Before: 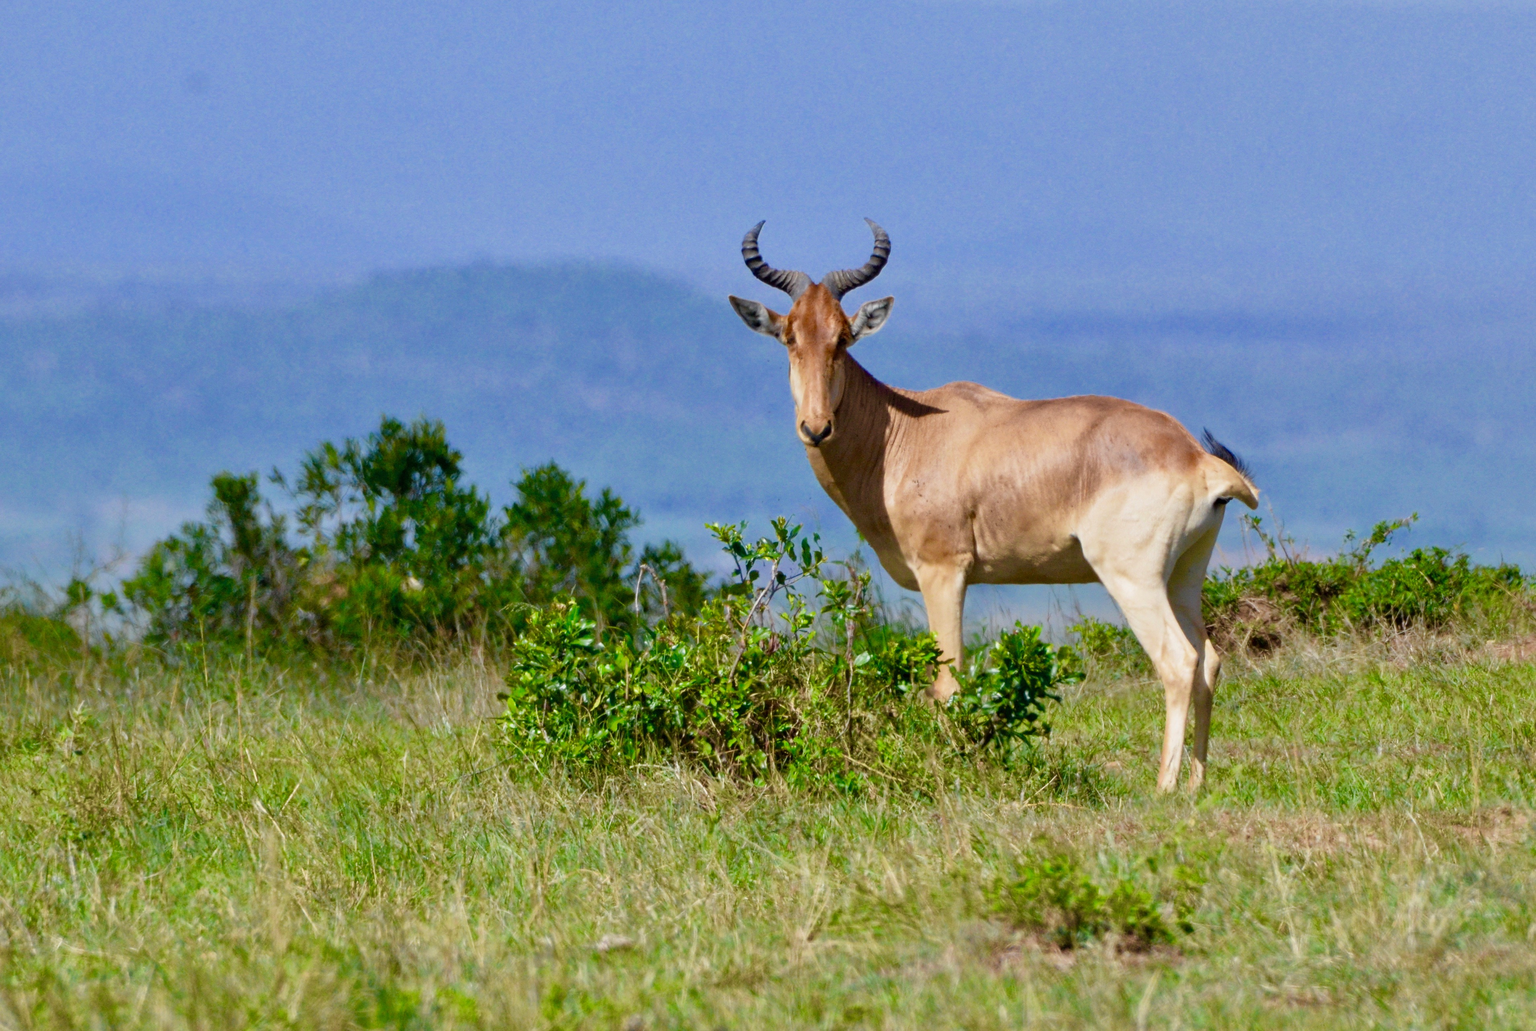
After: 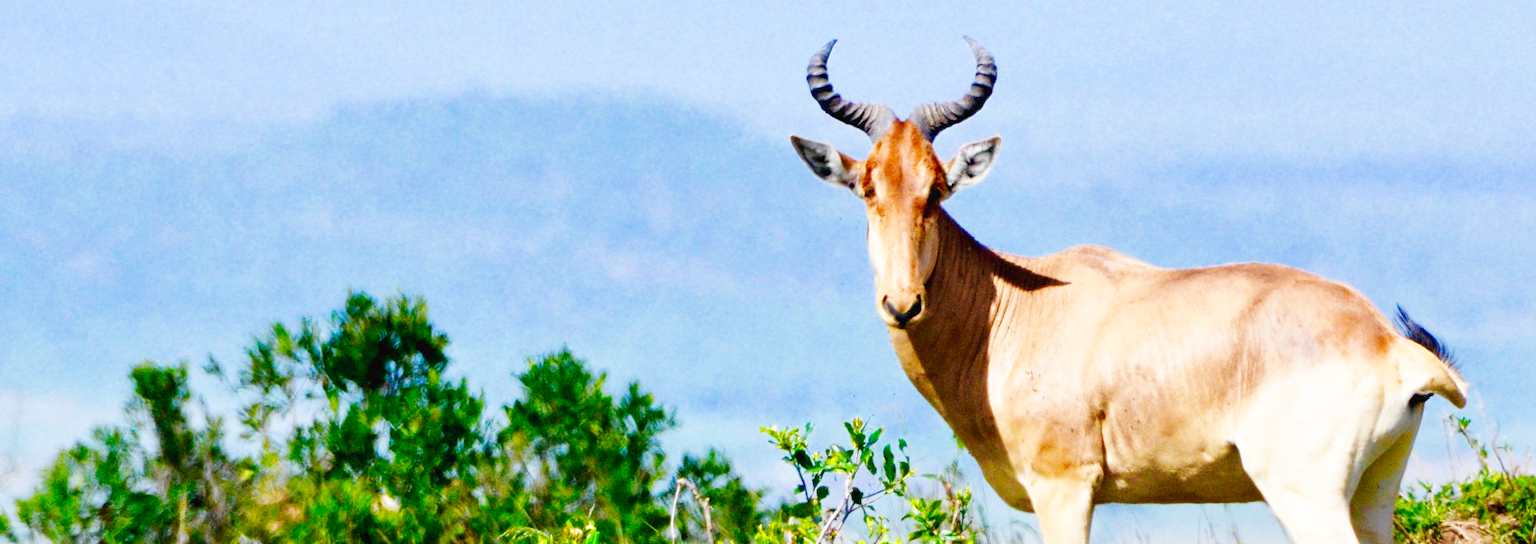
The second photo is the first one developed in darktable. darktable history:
crop: left 7.178%, top 18.437%, right 14.506%, bottom 40.176%
base curve: curves: ch0 [(0, 0.003) (0.001, 0.002) (0.006, 0.004) (0.02, 0.022) (0.048, 0.086) (0.094, 0.234) (0.162, 0.431) (0.258, 0.629) (0.385, 0.8) (0.548, 0.918) (0.751, 0.988) (1, 1)], preserve colors none
